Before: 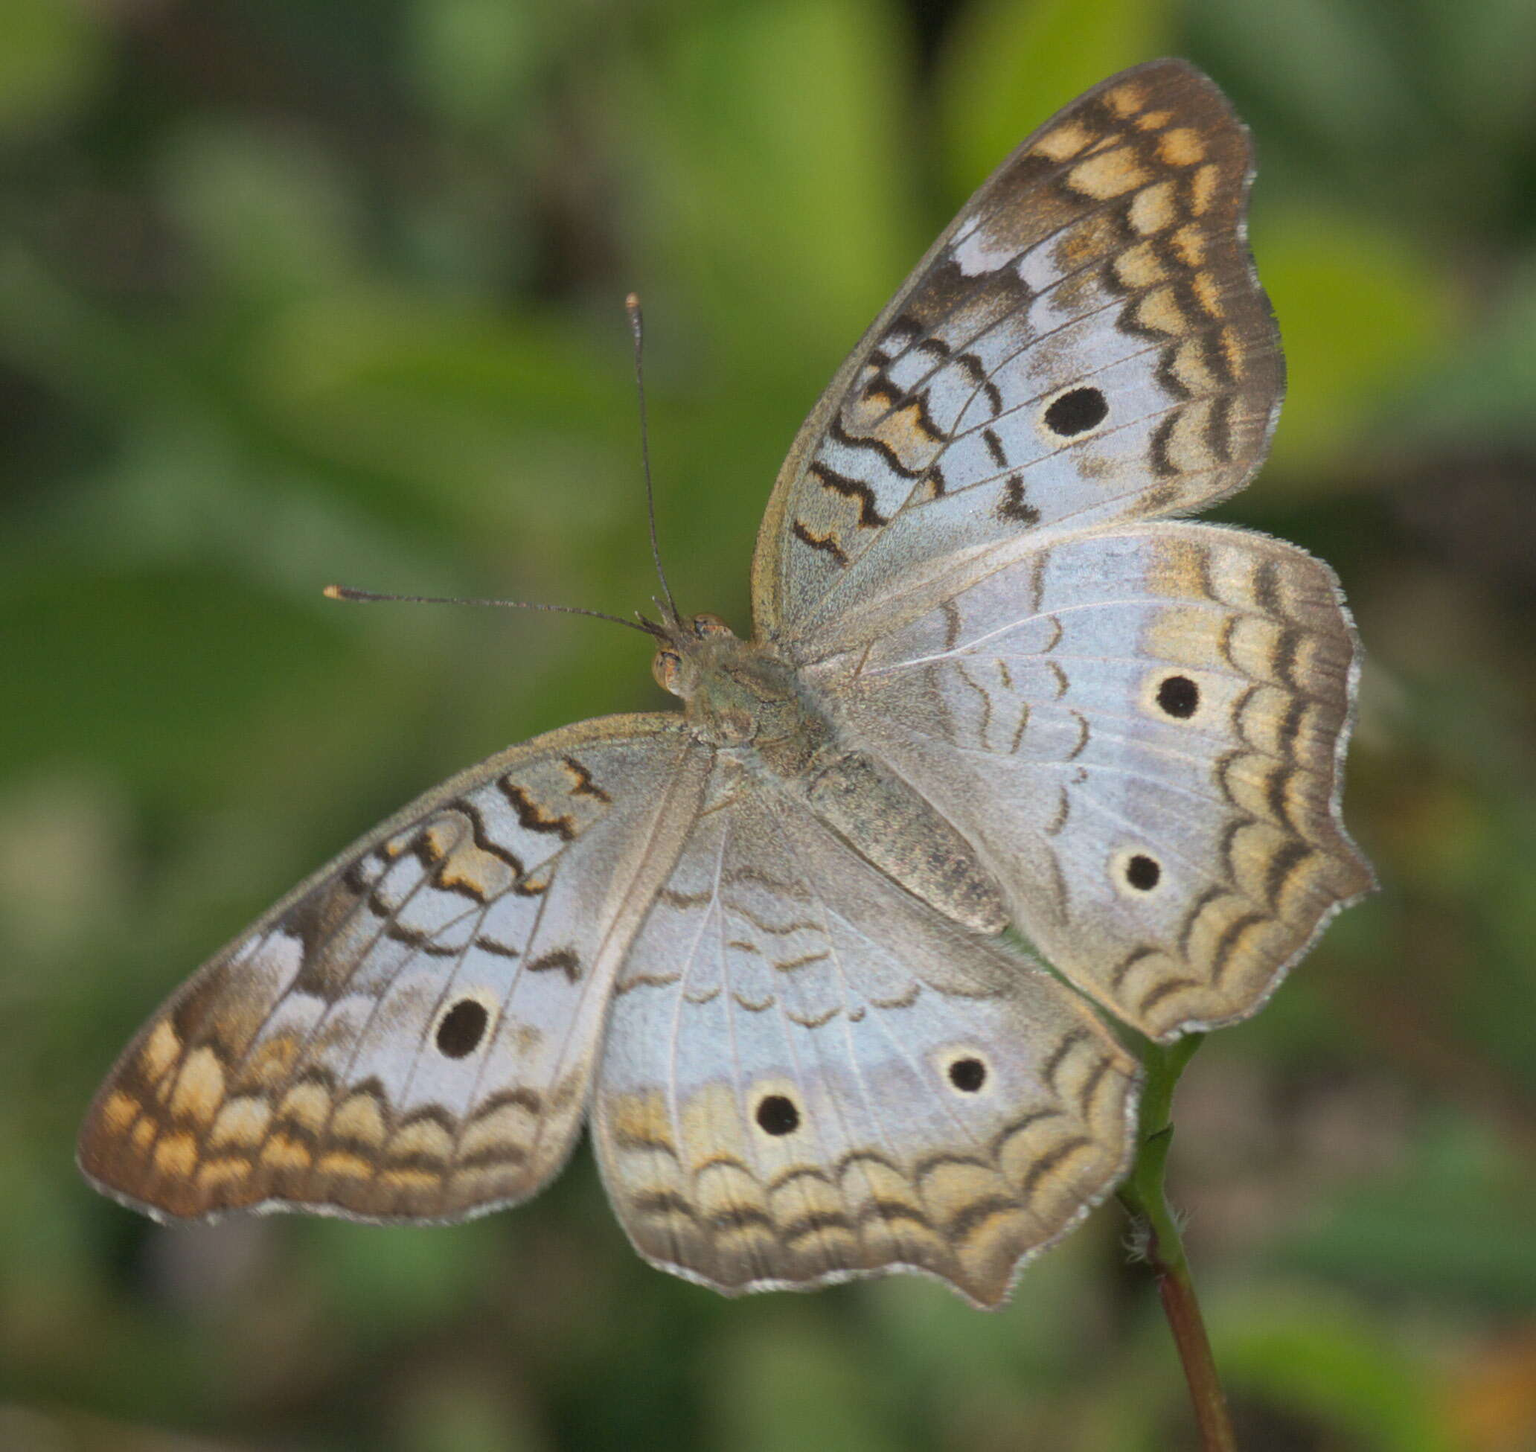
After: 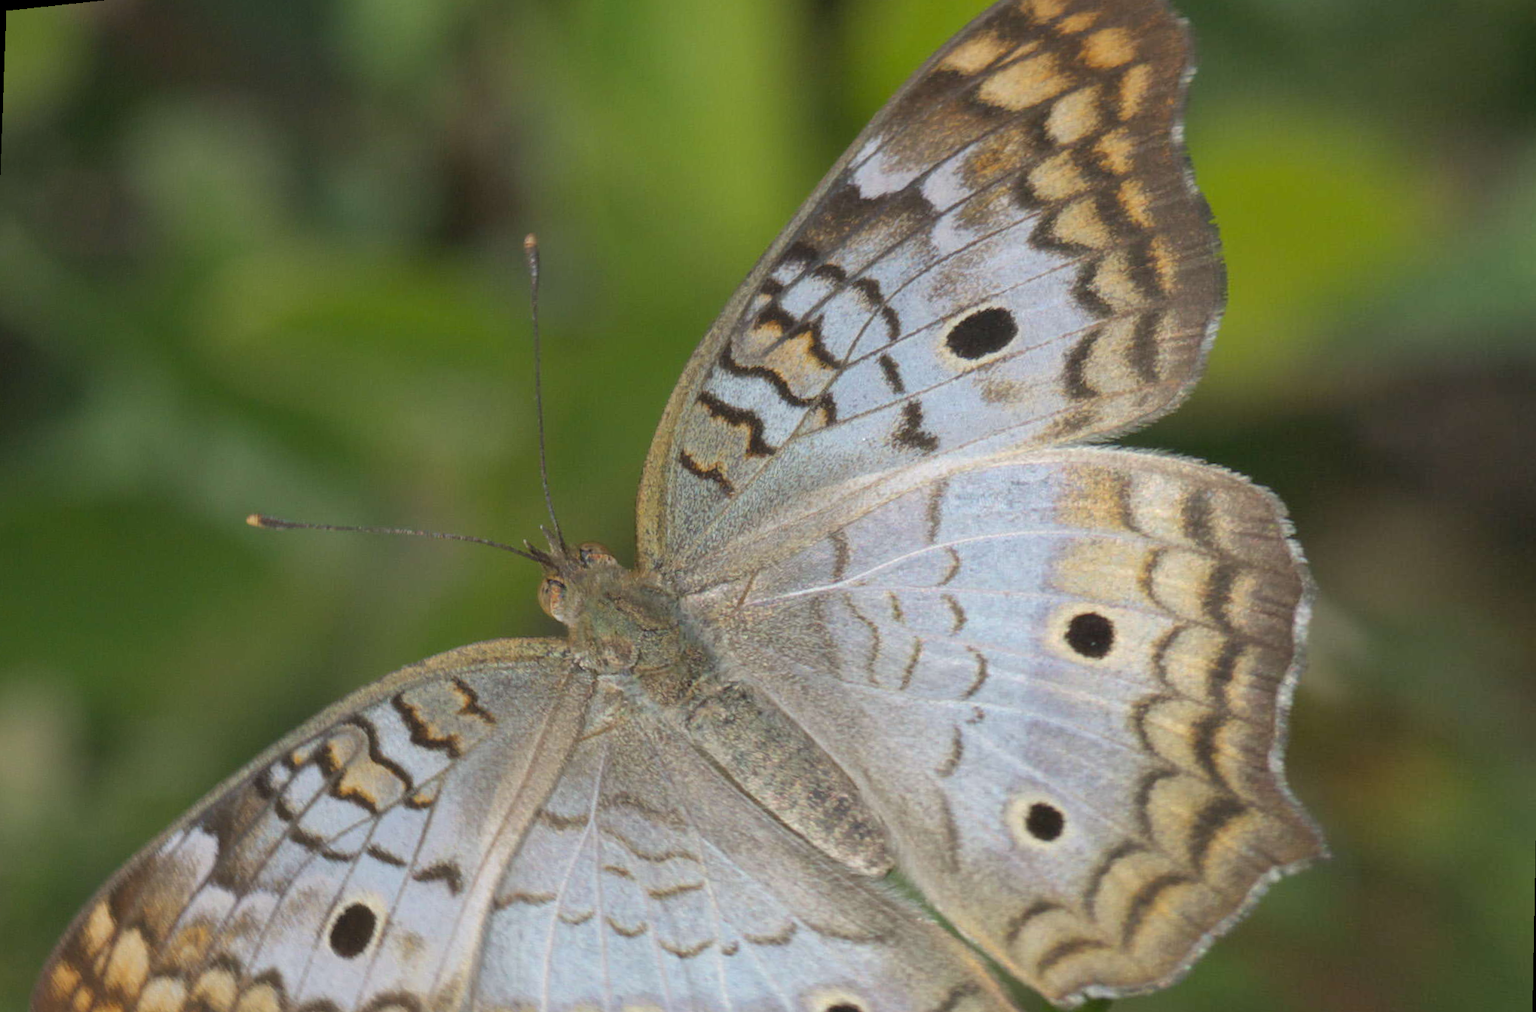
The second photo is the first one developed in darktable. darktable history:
rotate and perspective: rotation 1.69°, lens shift (vertical) -0.023, lens shift (horizontal) -0.291, crop left 0.025, crop right 0.988, crop top 0.092, crop bottom 0.842
crop: bottom 19.644%
